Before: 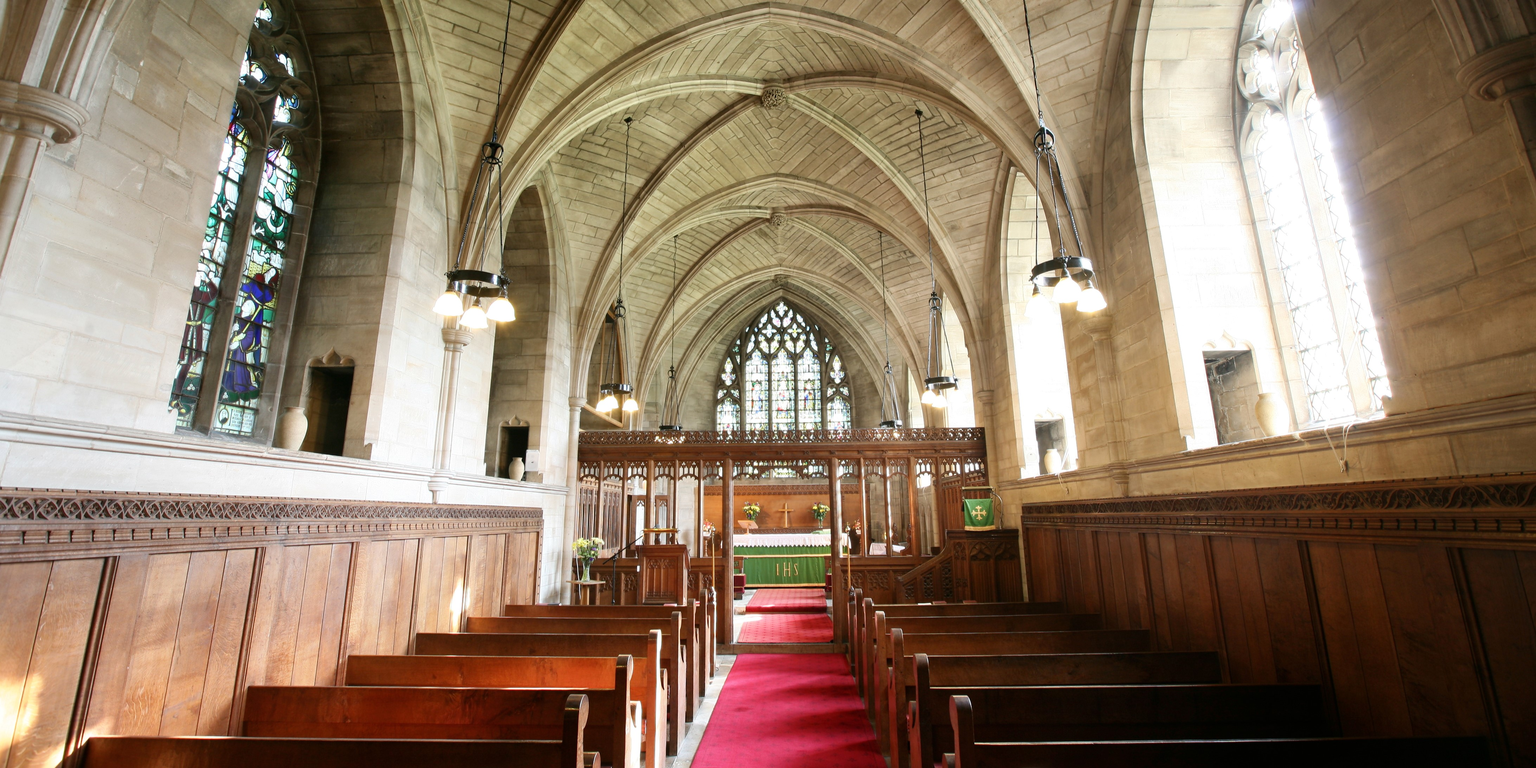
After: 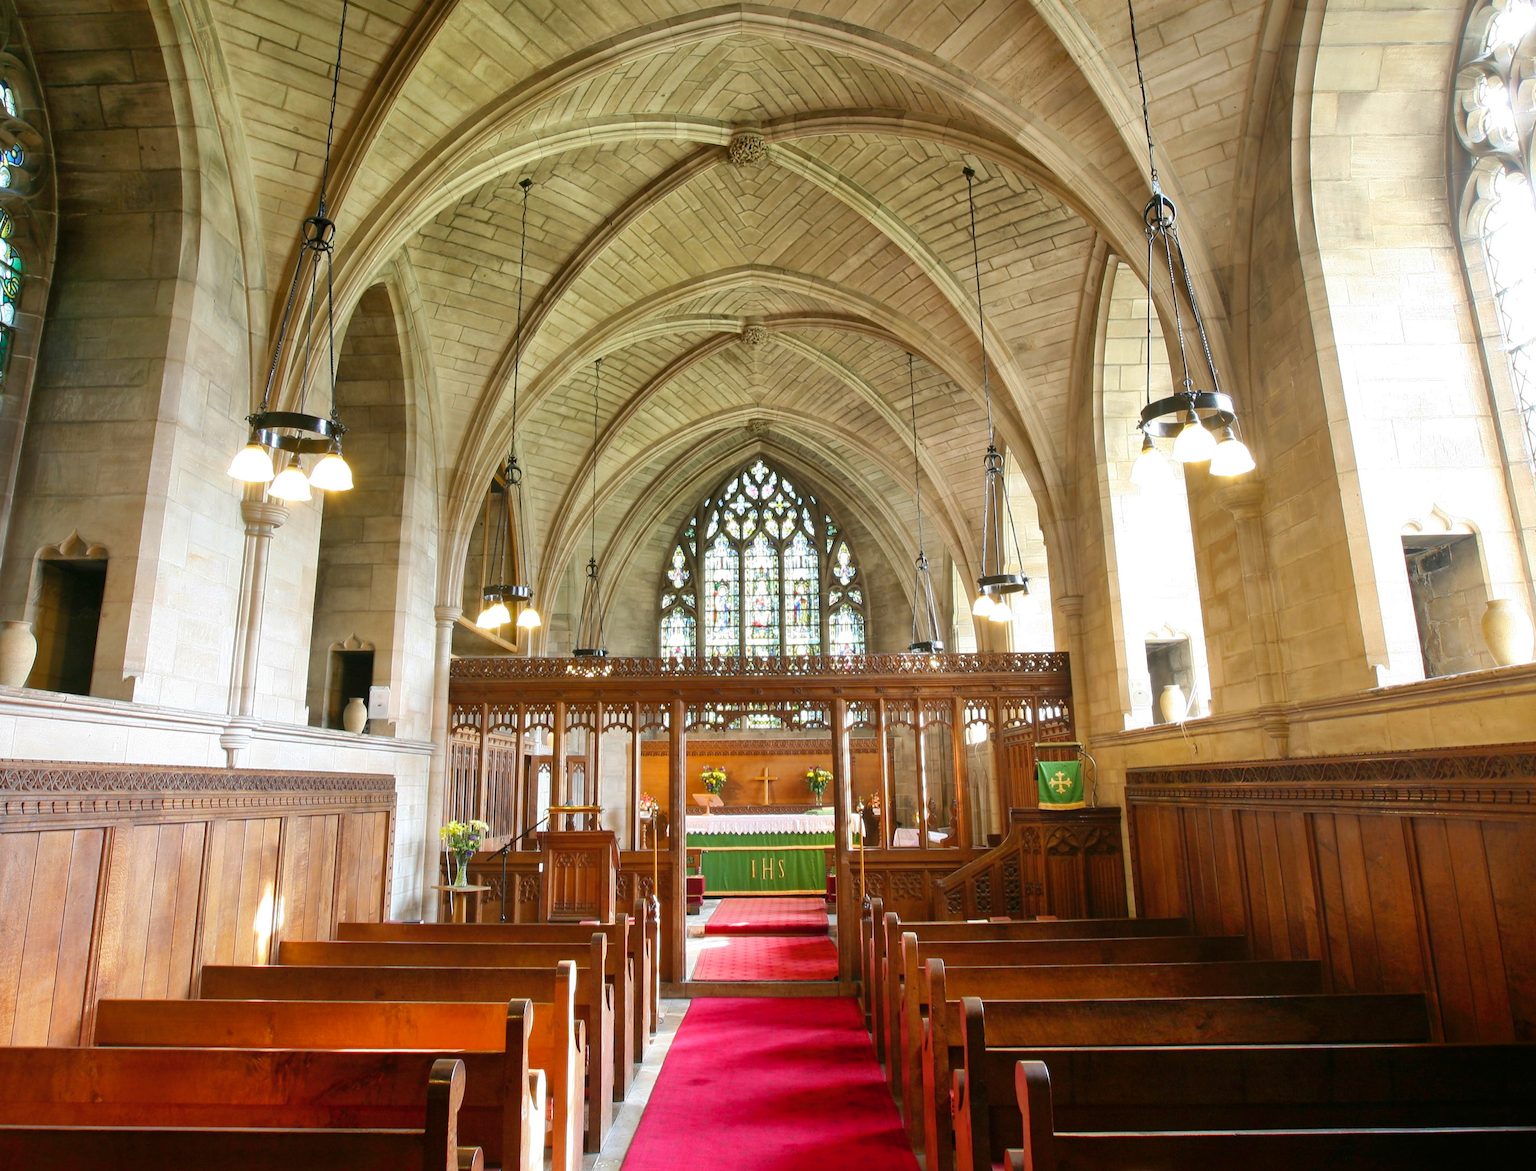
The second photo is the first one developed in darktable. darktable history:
crop and rotate: left 18.497%, right 15.921%
shadows and highlights: on, module defaults
color balance rgb: perceptual saturation grading › global saturation 14.811%, global vibrance 20%
